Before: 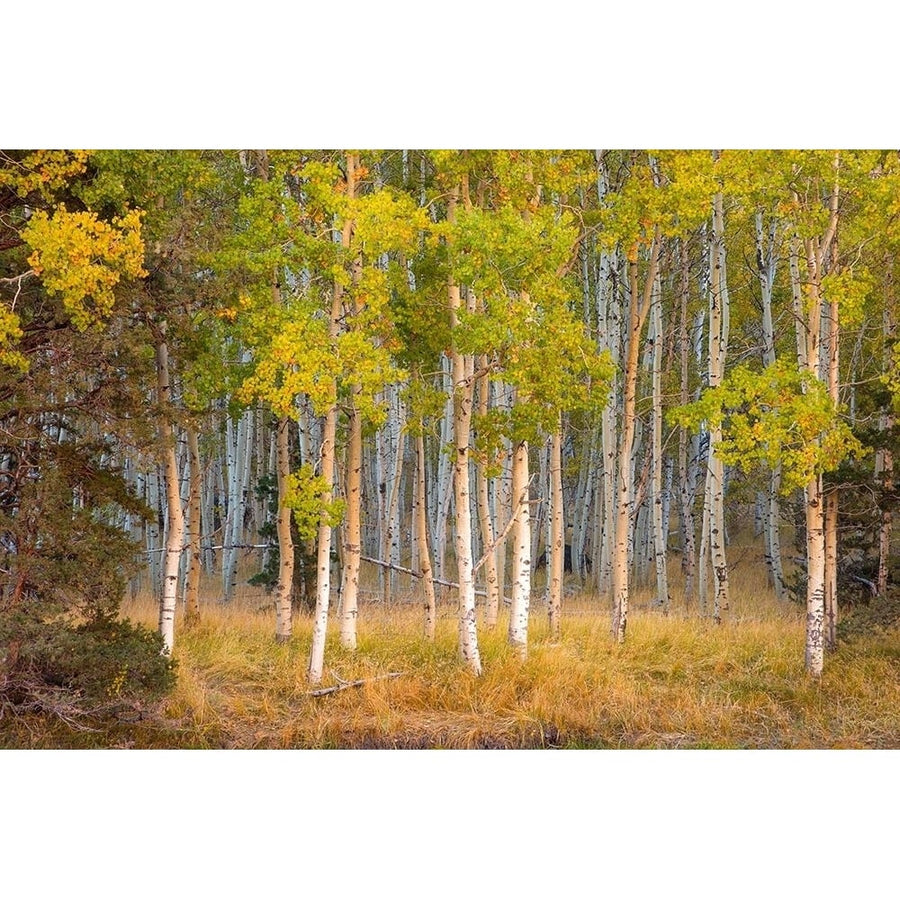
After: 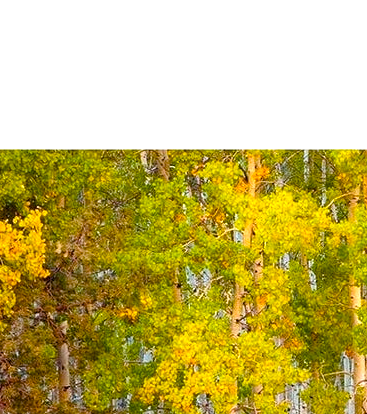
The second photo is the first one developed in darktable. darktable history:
exposure: exposure 0.494 EV, compensate highlight preservation false
color balance rgb: perceptual saturation grading › global saturation 37.078%, perceptual saturation grading › shadows 35.822%, global vibrance 9.352%
crop and rotate: left 11.027%, top 0.071%, right 48.112%, bottom 53.894%
